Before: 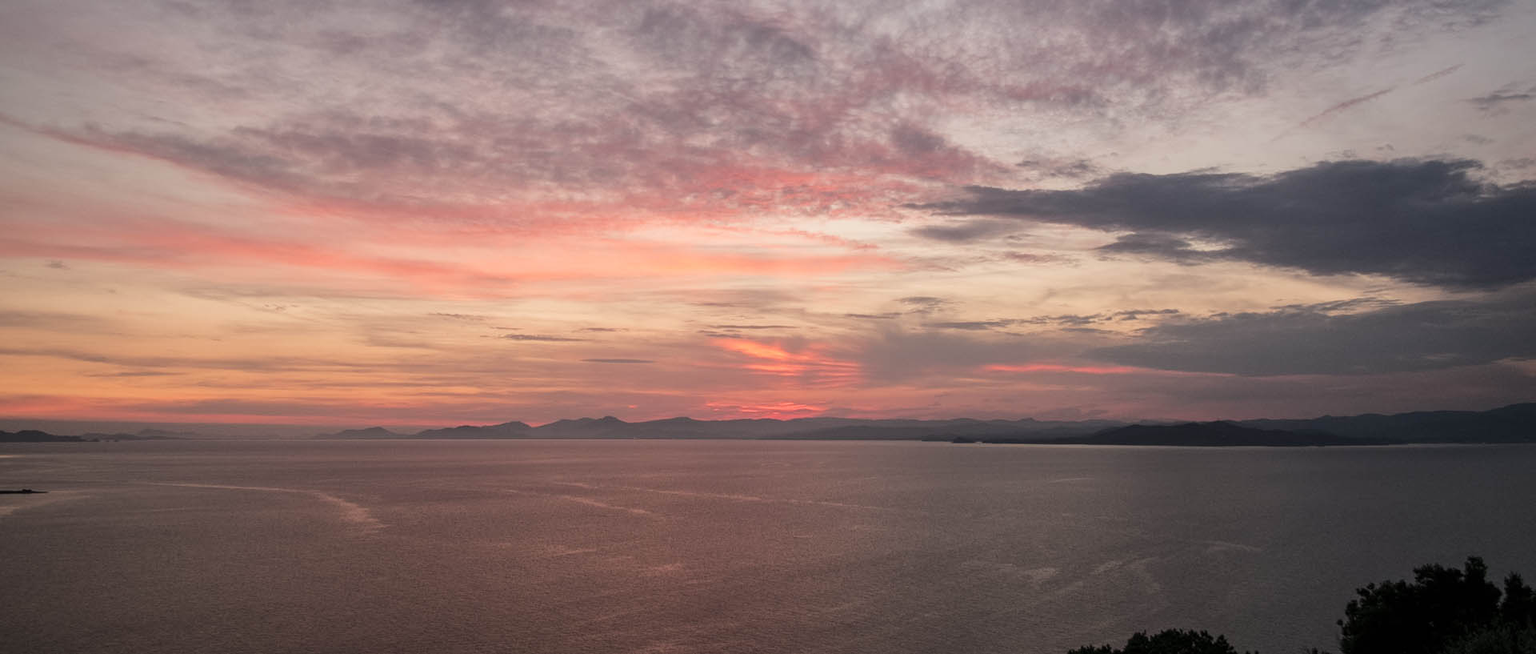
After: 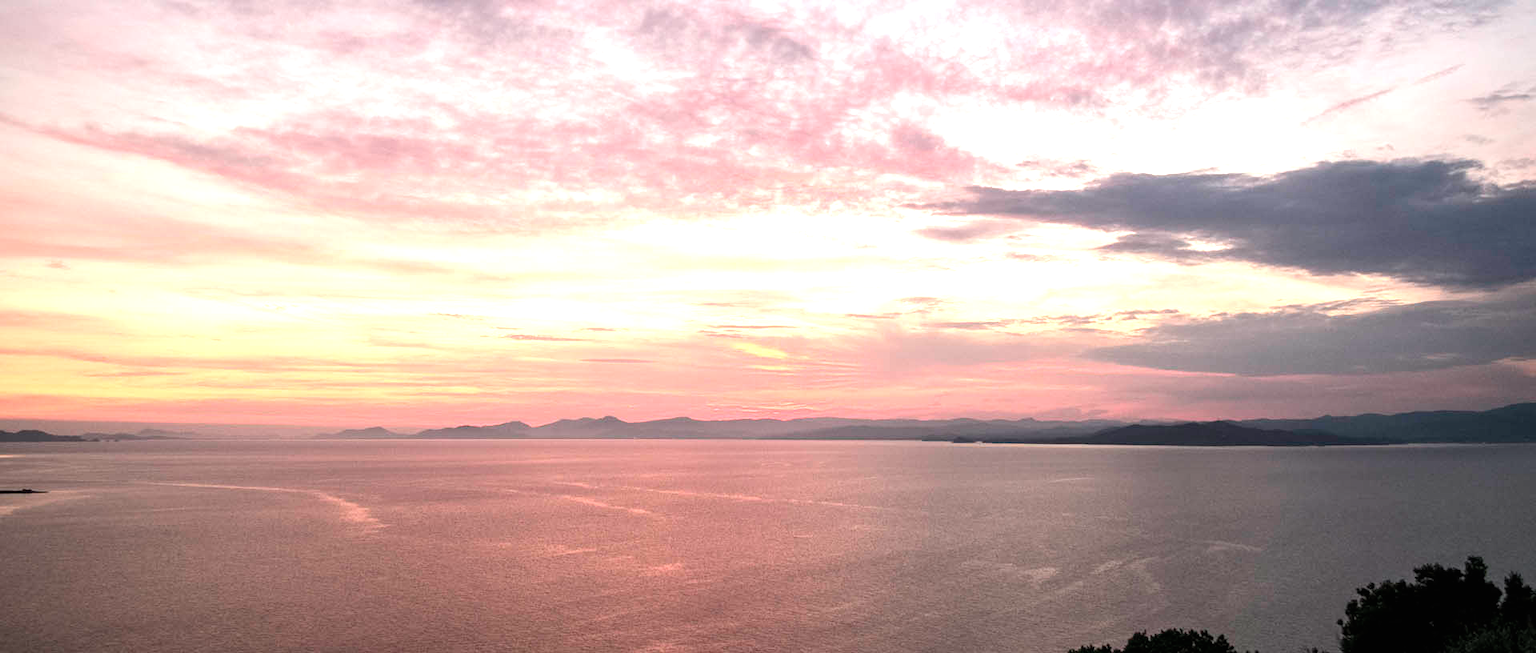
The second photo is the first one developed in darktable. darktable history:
exposure: black level correction 0, exposure 1.45 EV, compensate exposure bias true, compensate highlight preservation false
tone equalizer: on, module defaults
